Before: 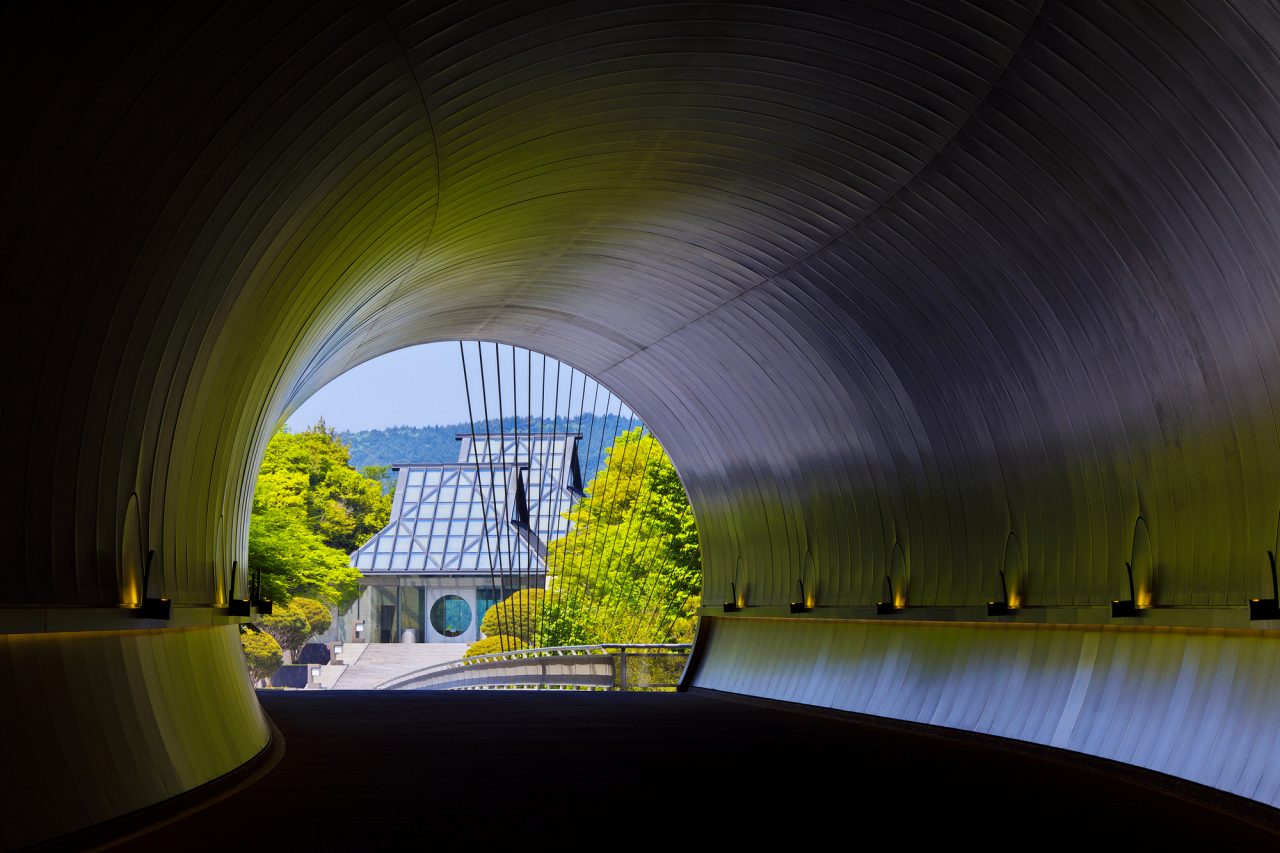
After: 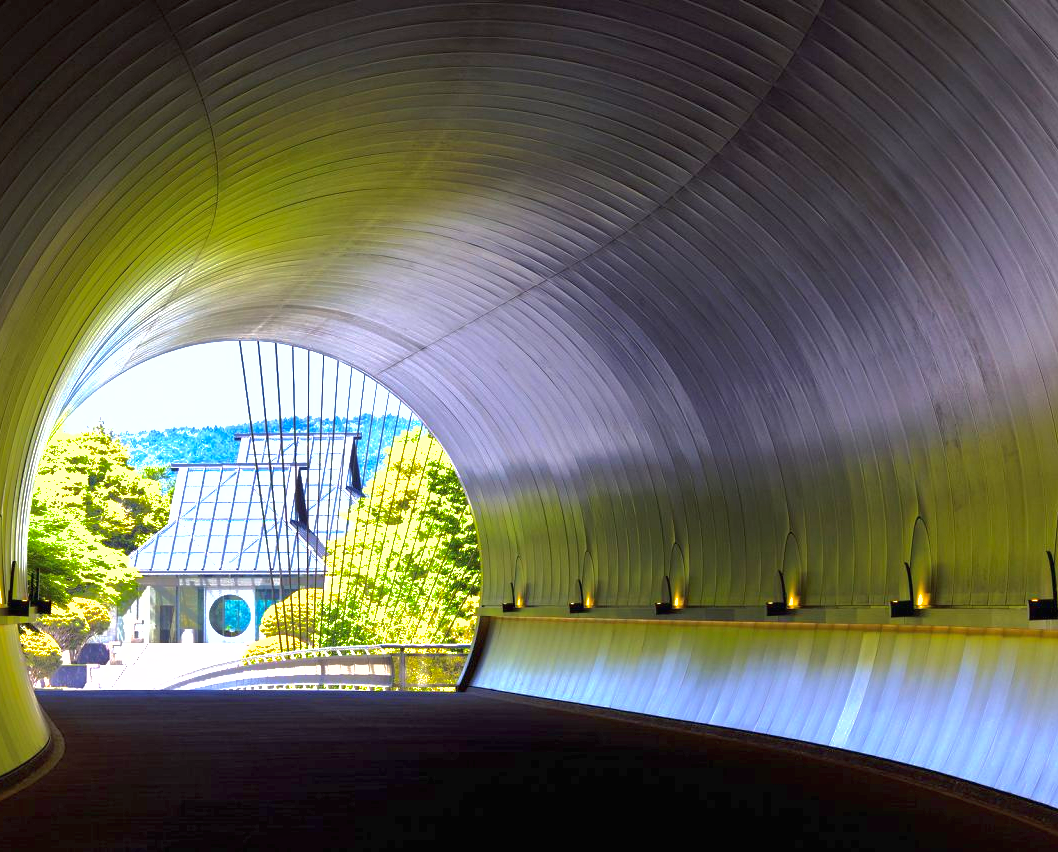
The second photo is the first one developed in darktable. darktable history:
crop: left 17.317%, bottom 0.049%
shadows and highlights: shadows 39.27, highlights -59.73
exposure: black level correction 0, exposure 1.672 EV, compensate exposure bias true, compensate highlight preservation false
